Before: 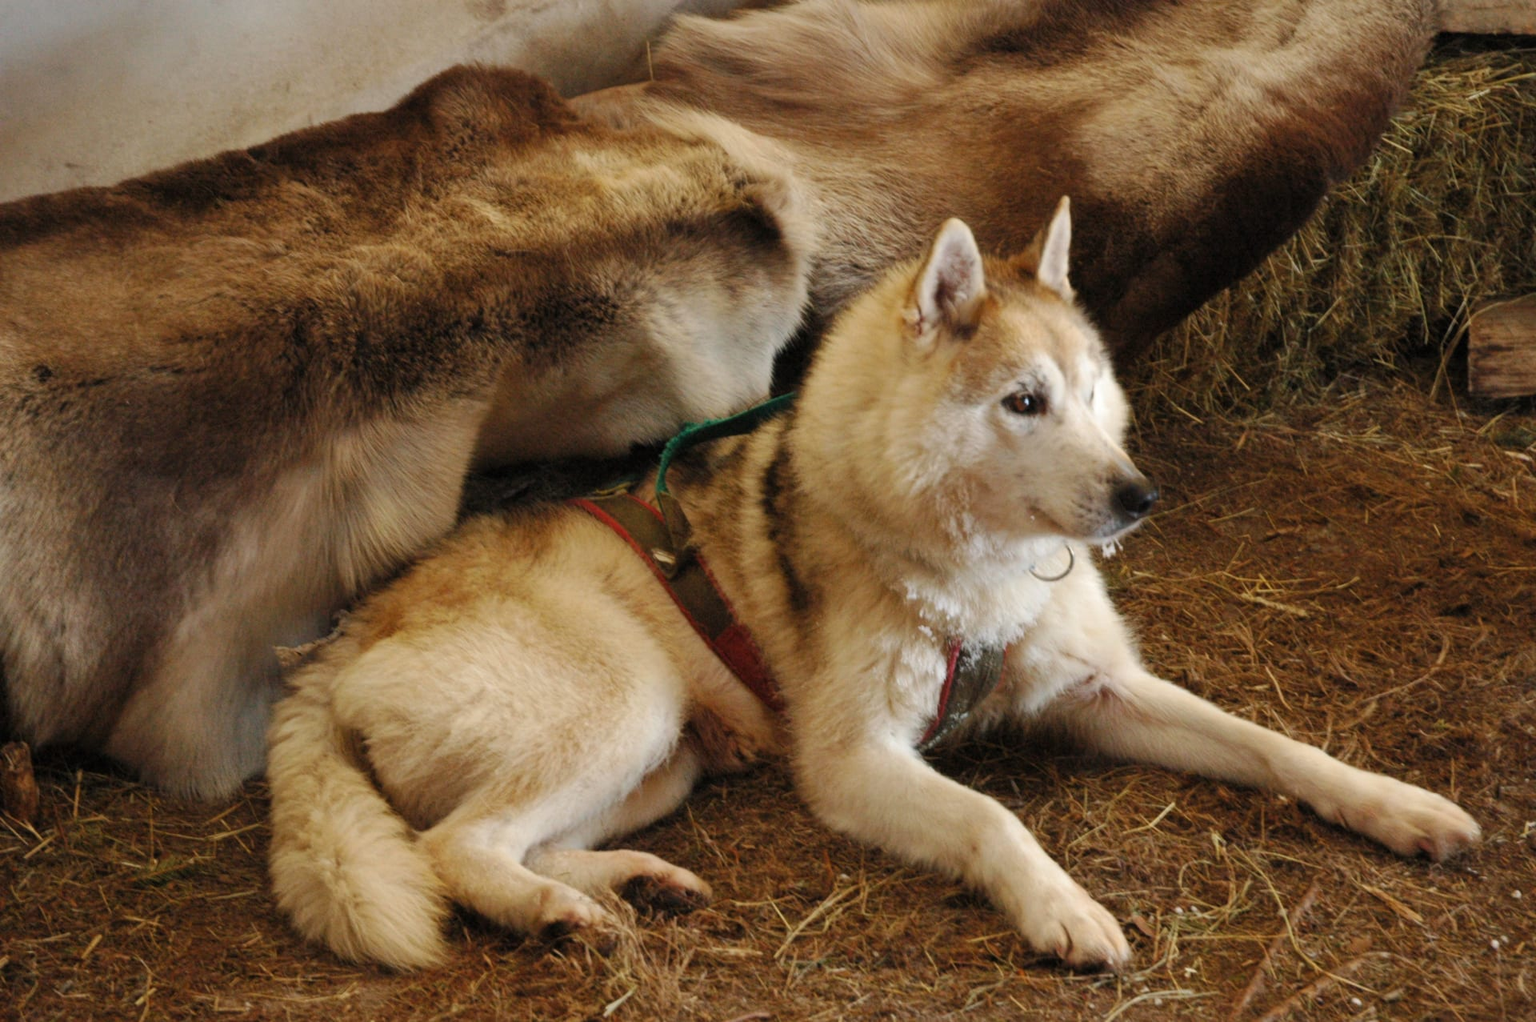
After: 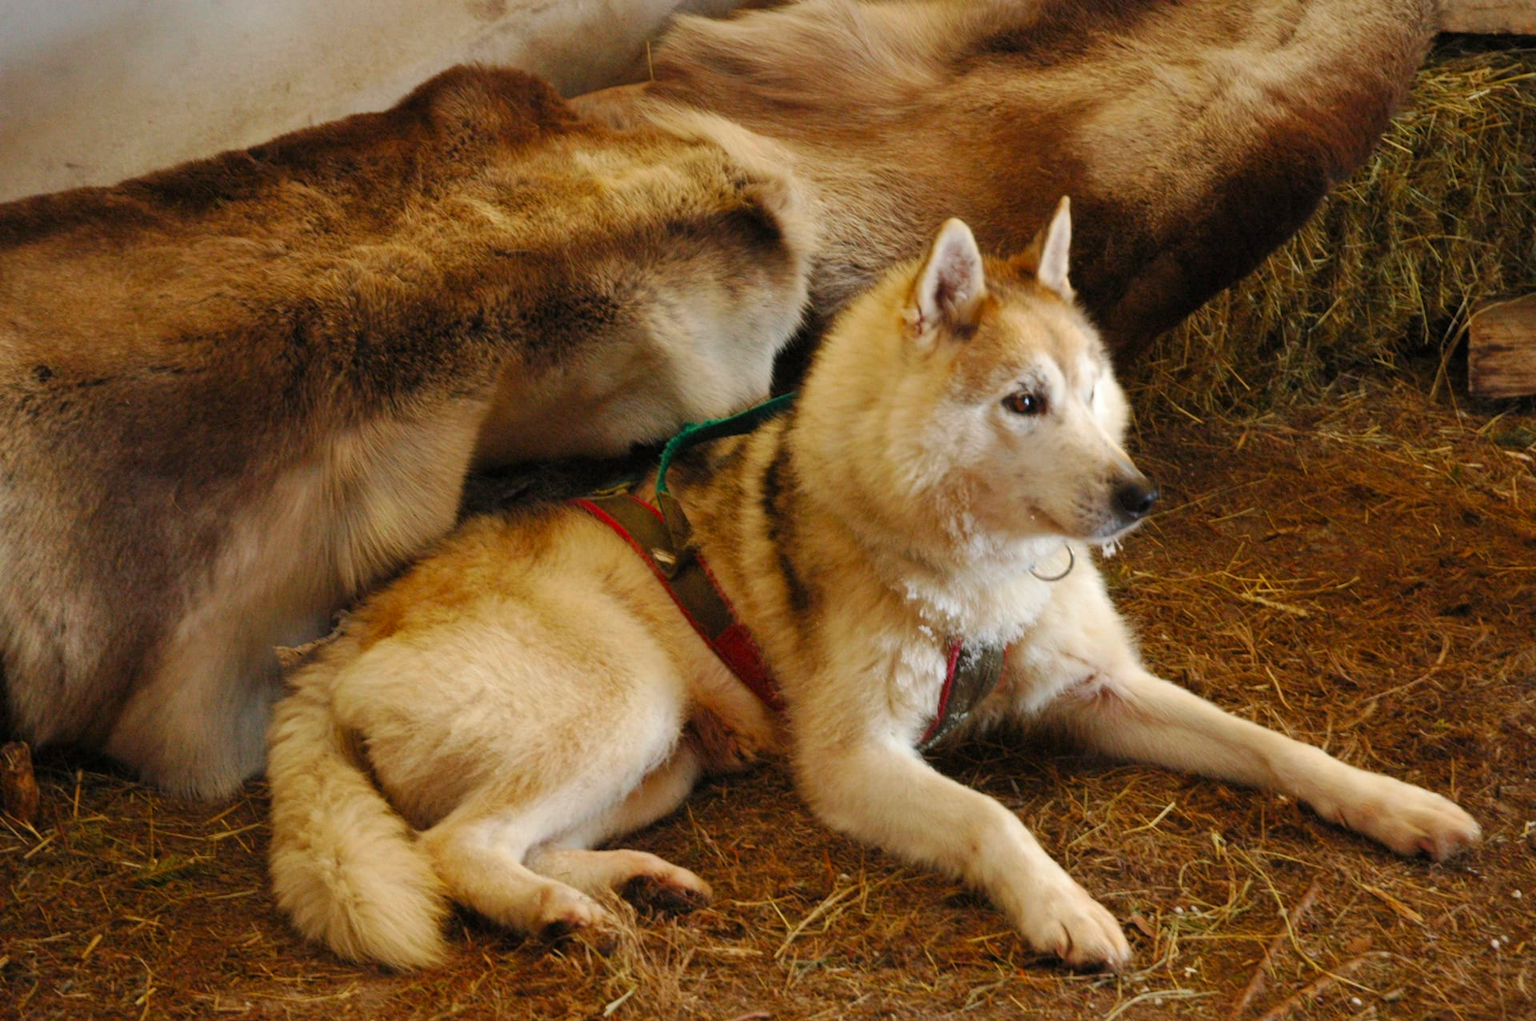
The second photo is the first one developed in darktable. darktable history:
tone equalizer: on, module defaults
color correction: highlights b* 0.012, saturation 1.31
